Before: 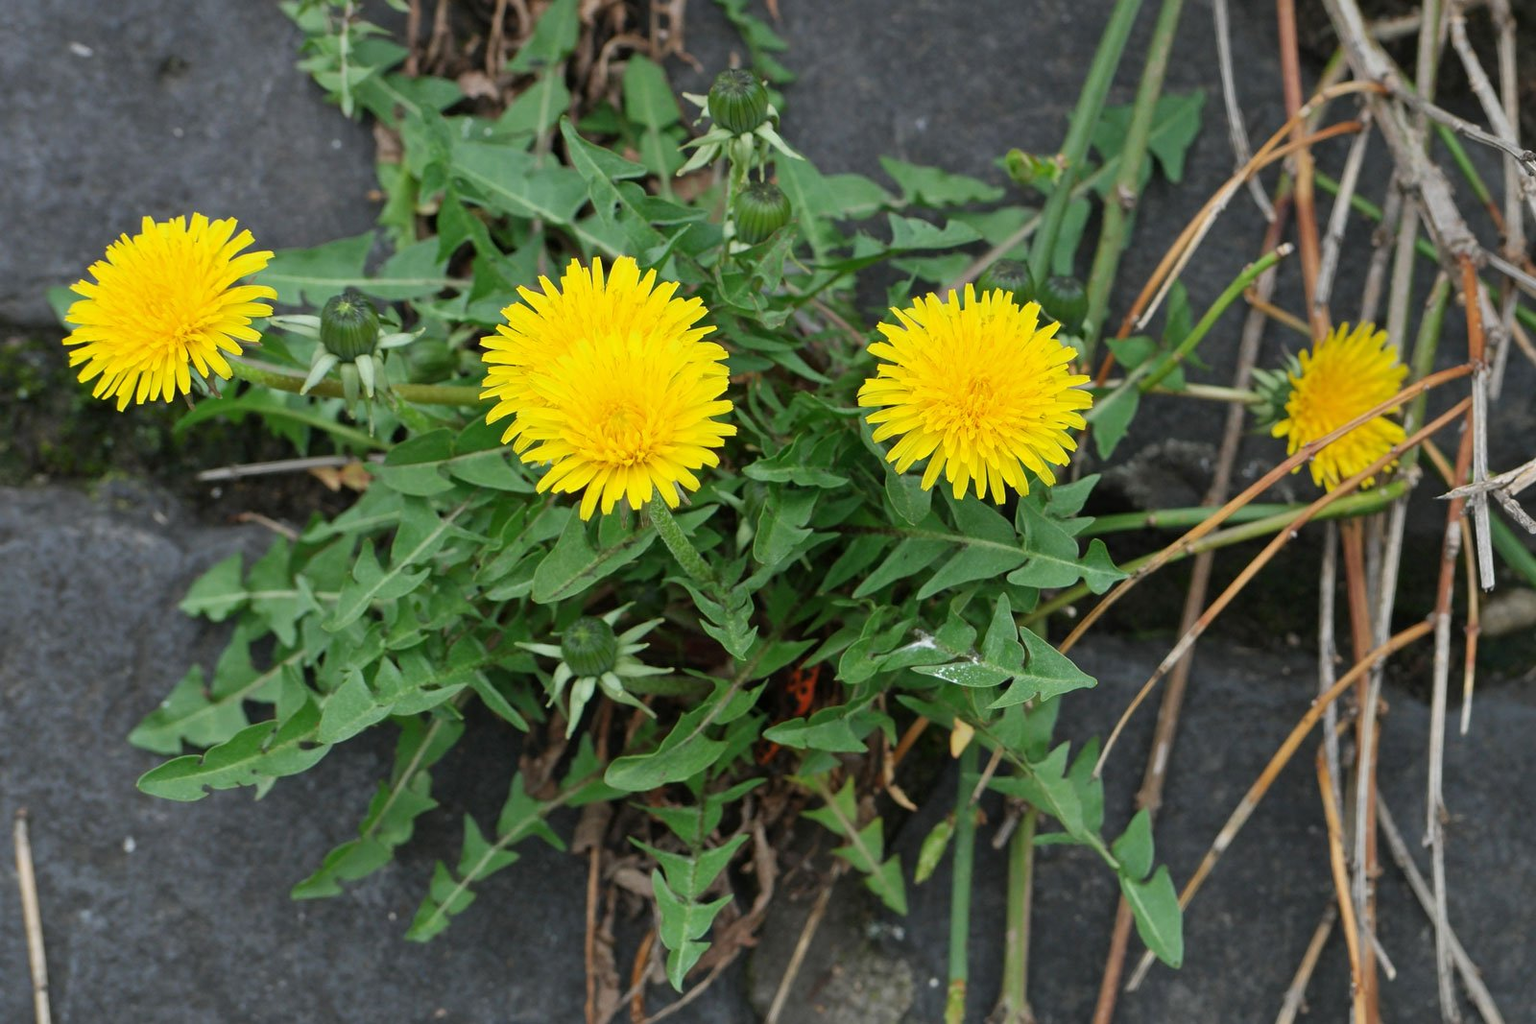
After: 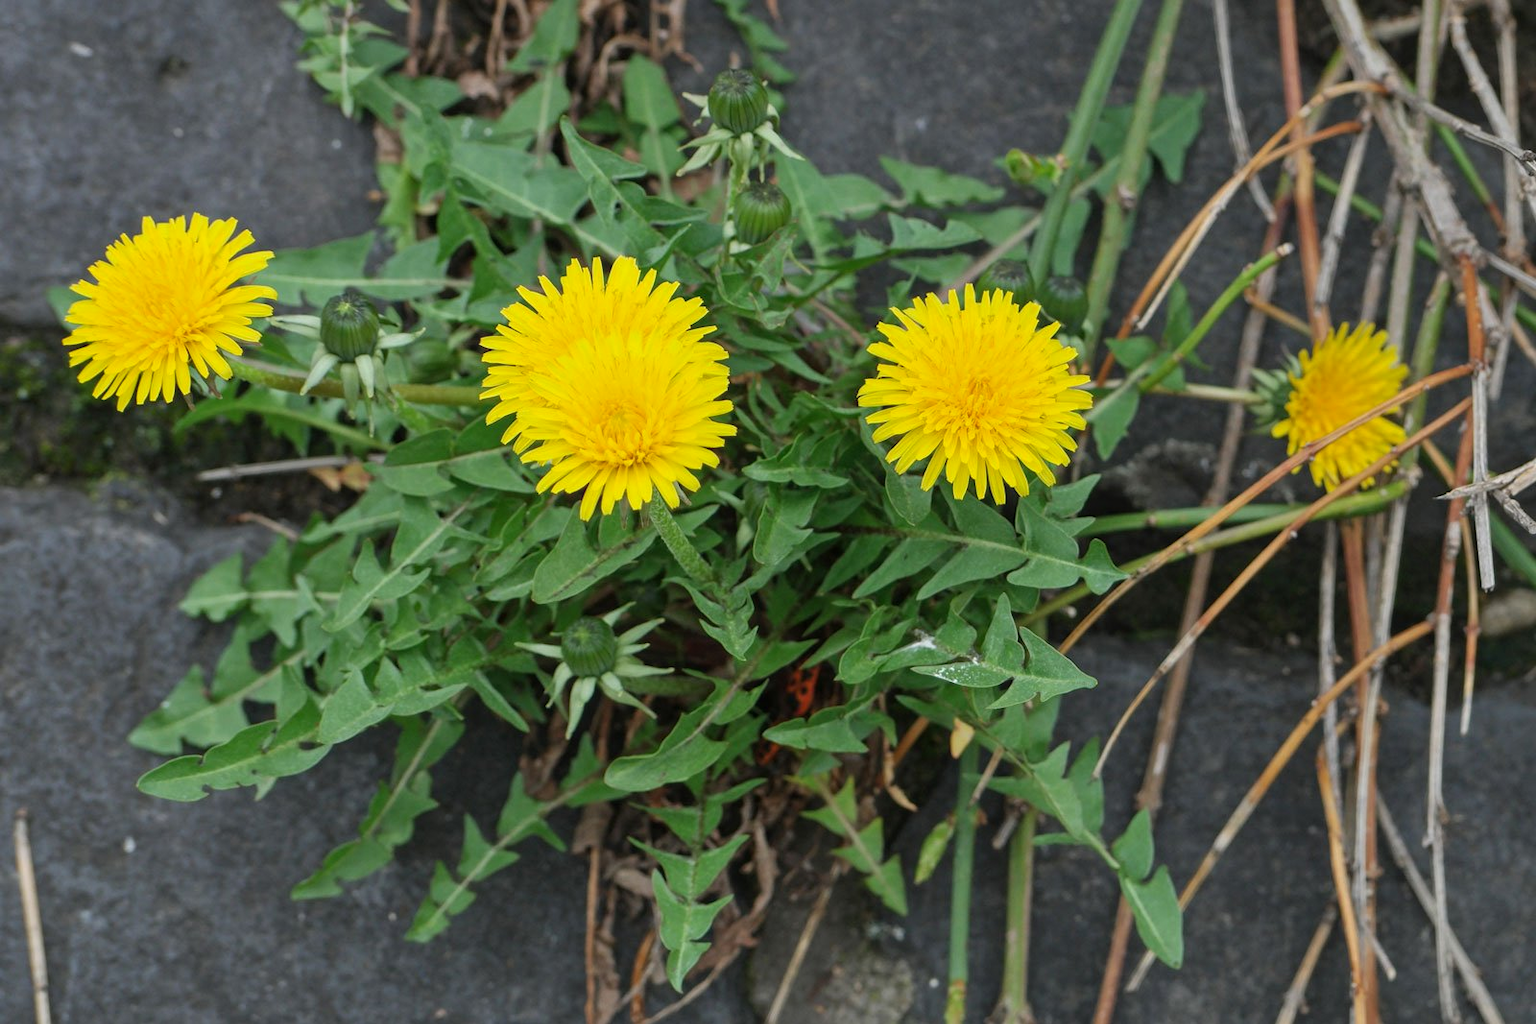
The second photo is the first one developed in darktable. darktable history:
local contrast: detail 109%
tone equalizer: on, module defaults
